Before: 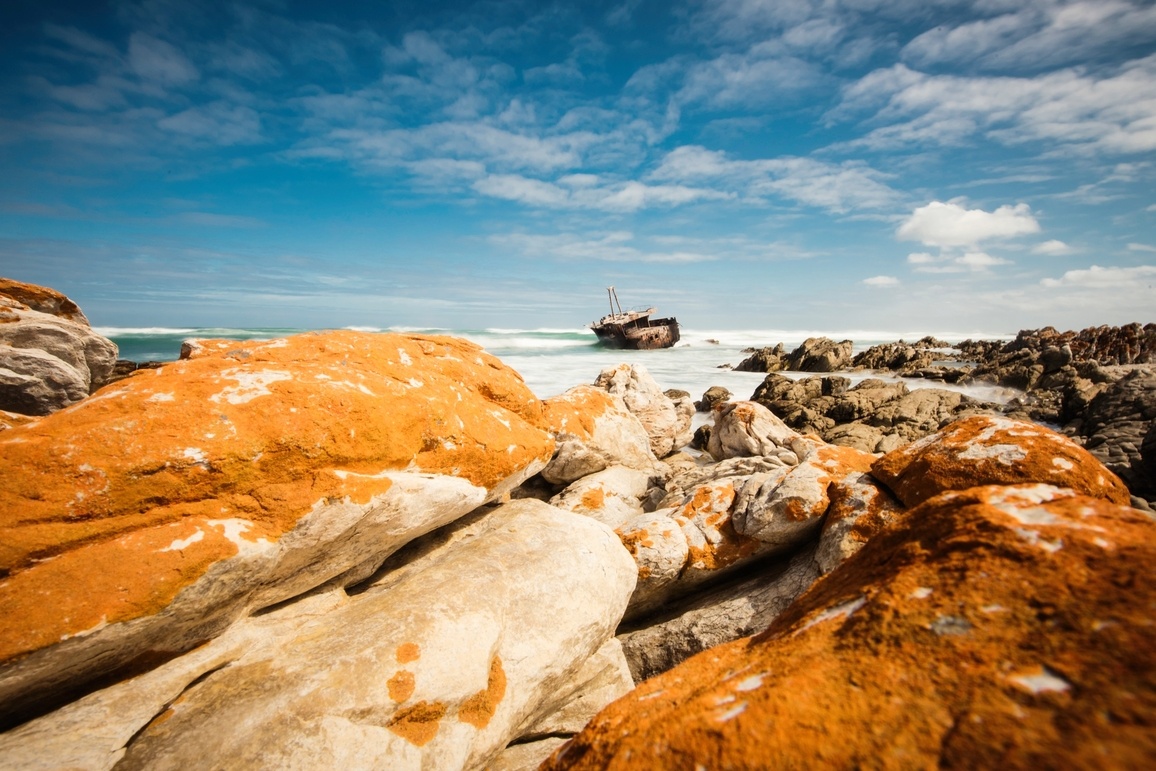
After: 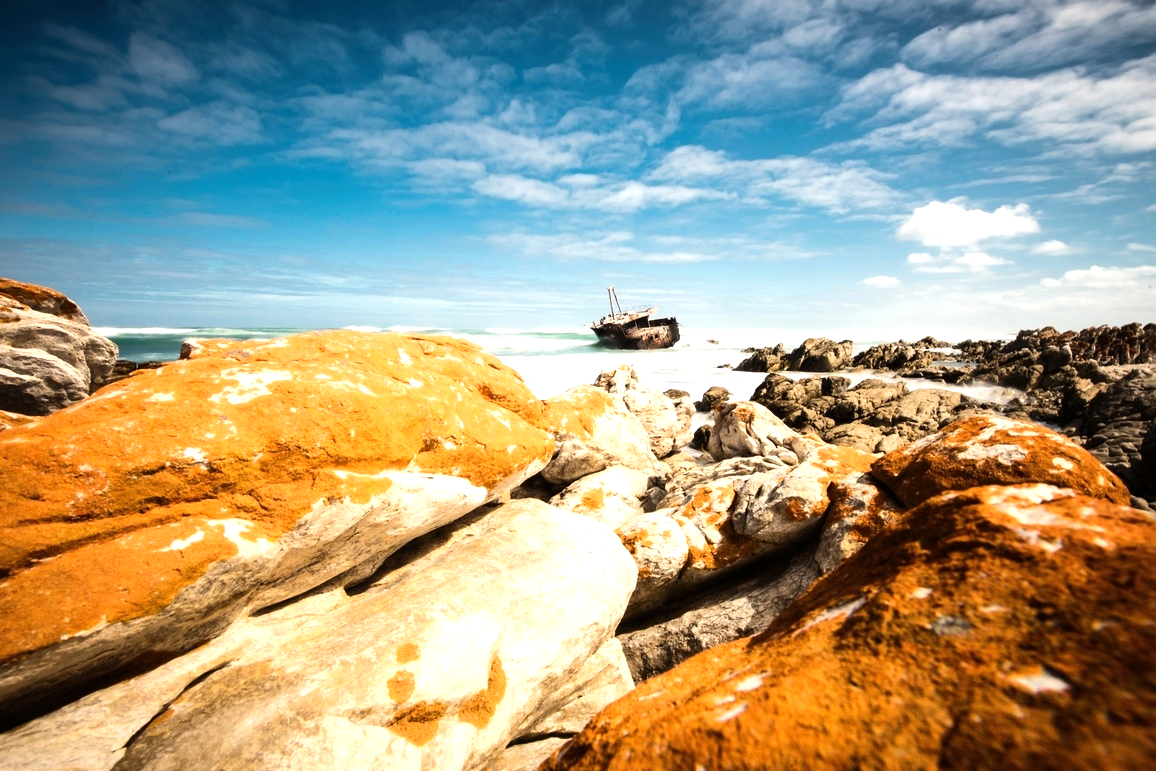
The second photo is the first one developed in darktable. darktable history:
tone equalizer: -8 EV -0.75 EV, -7 EV -0.727 EV, -6 EV -0.602 EV, -5 EV -0.364 EV, -3 EV 0.393 EV, -2 EV 0.6 EV, -1 EV 0.697 EV, +0 EV 0.774 EV, edges refinement/feathering 500, mask exposure compensation -1.57 EV, preserve details no
